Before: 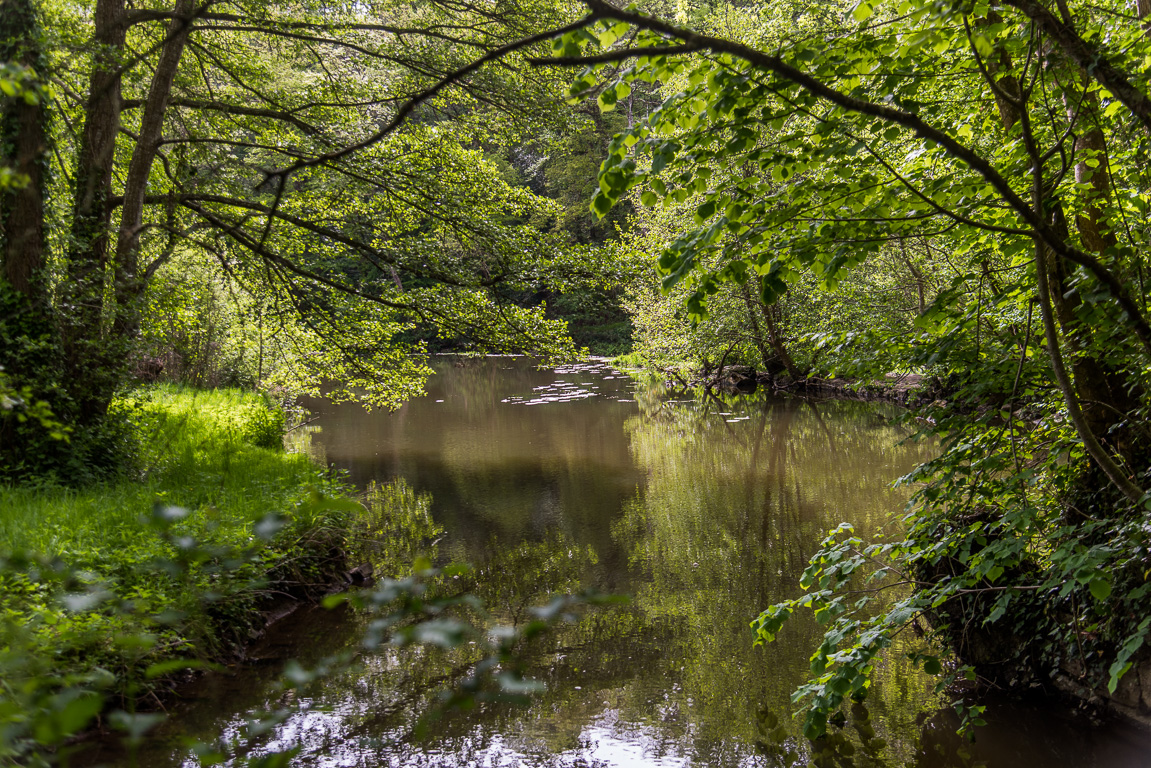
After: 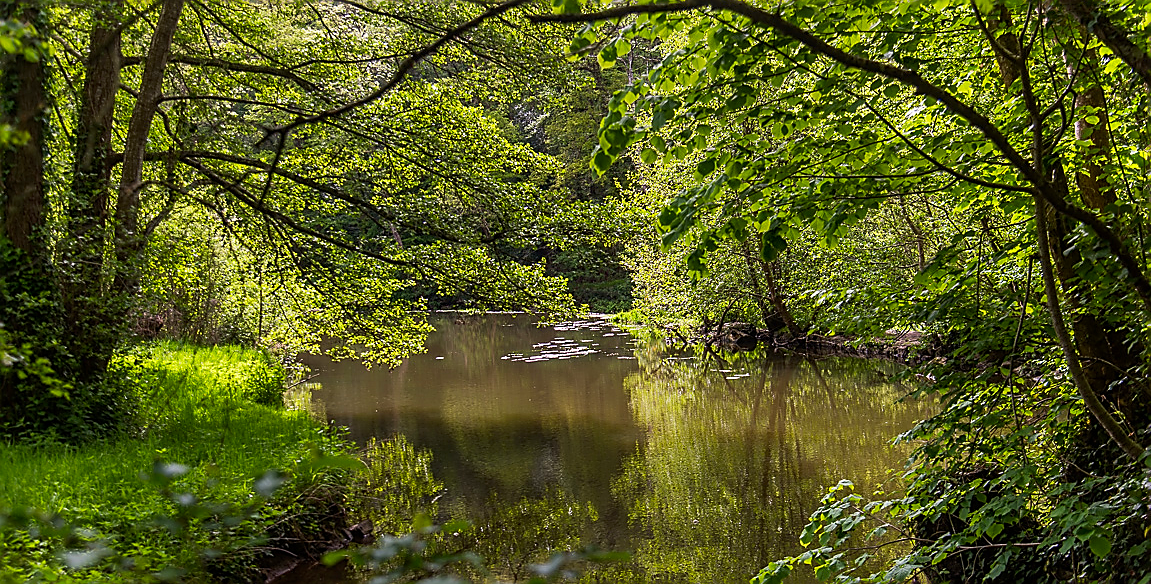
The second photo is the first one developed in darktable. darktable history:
color correction: highlights b* 0.027, saturation 1.26
crop: top 5.721%, bottom 18.144%
sharpen: radius 1.368, amount 1.244, threshold 0.794
